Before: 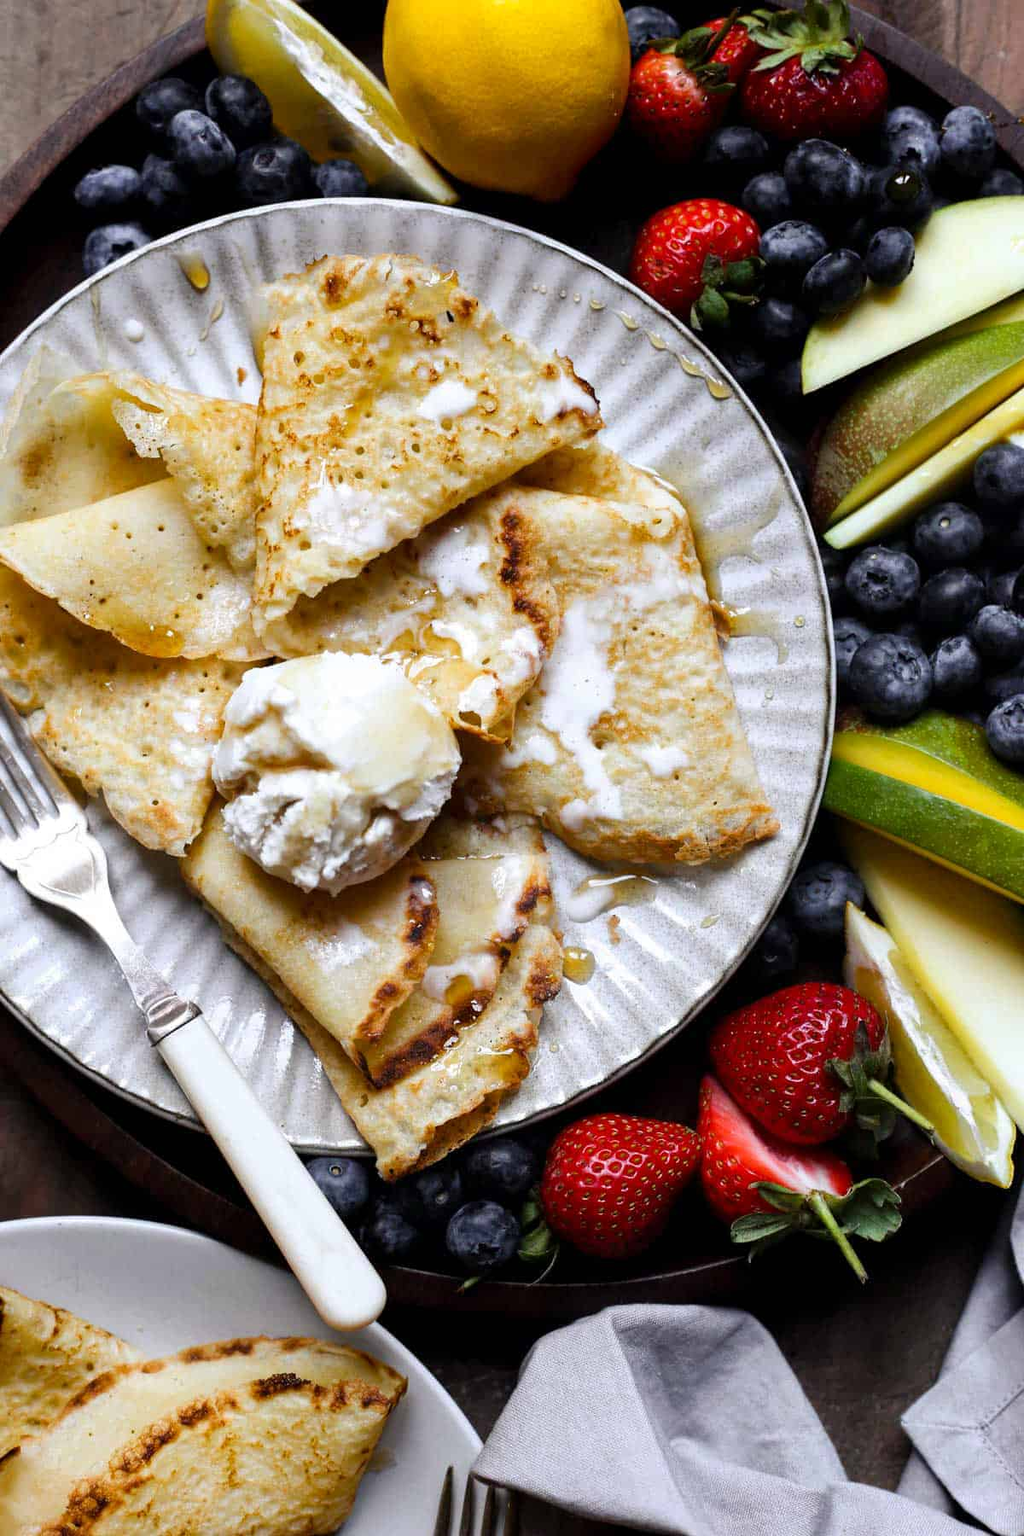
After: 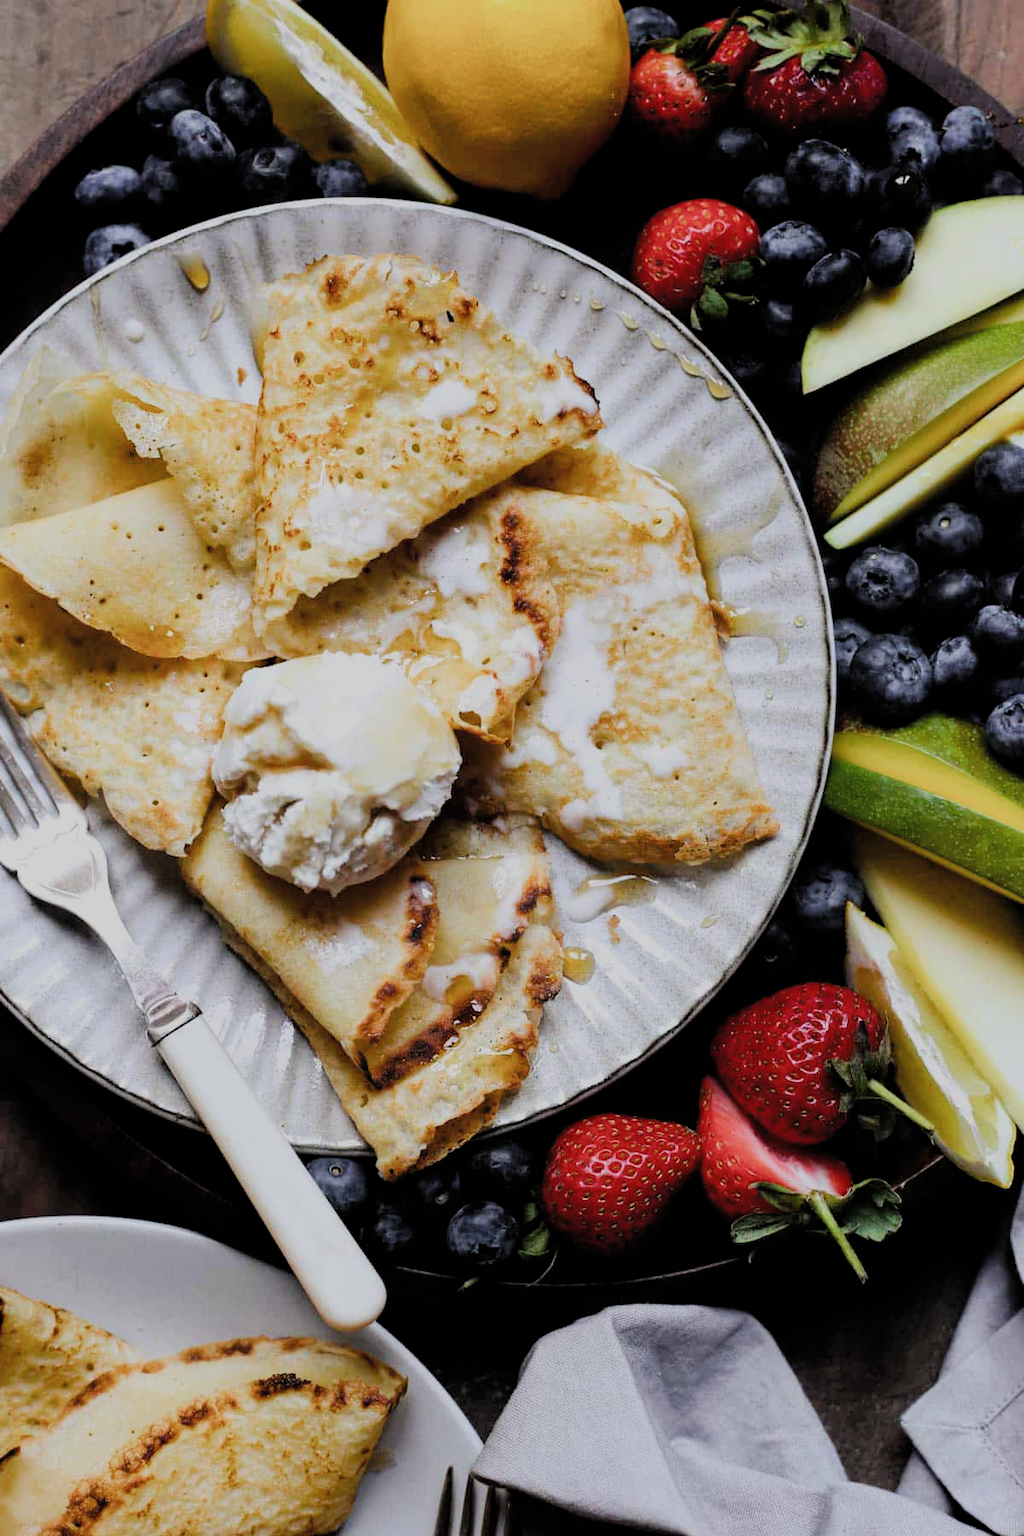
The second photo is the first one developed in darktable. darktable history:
filmic rgb: black relative exposure -7.38 EV, white relative exposure 5.08 EV, hardness 3.2, color science v4 (2020)
